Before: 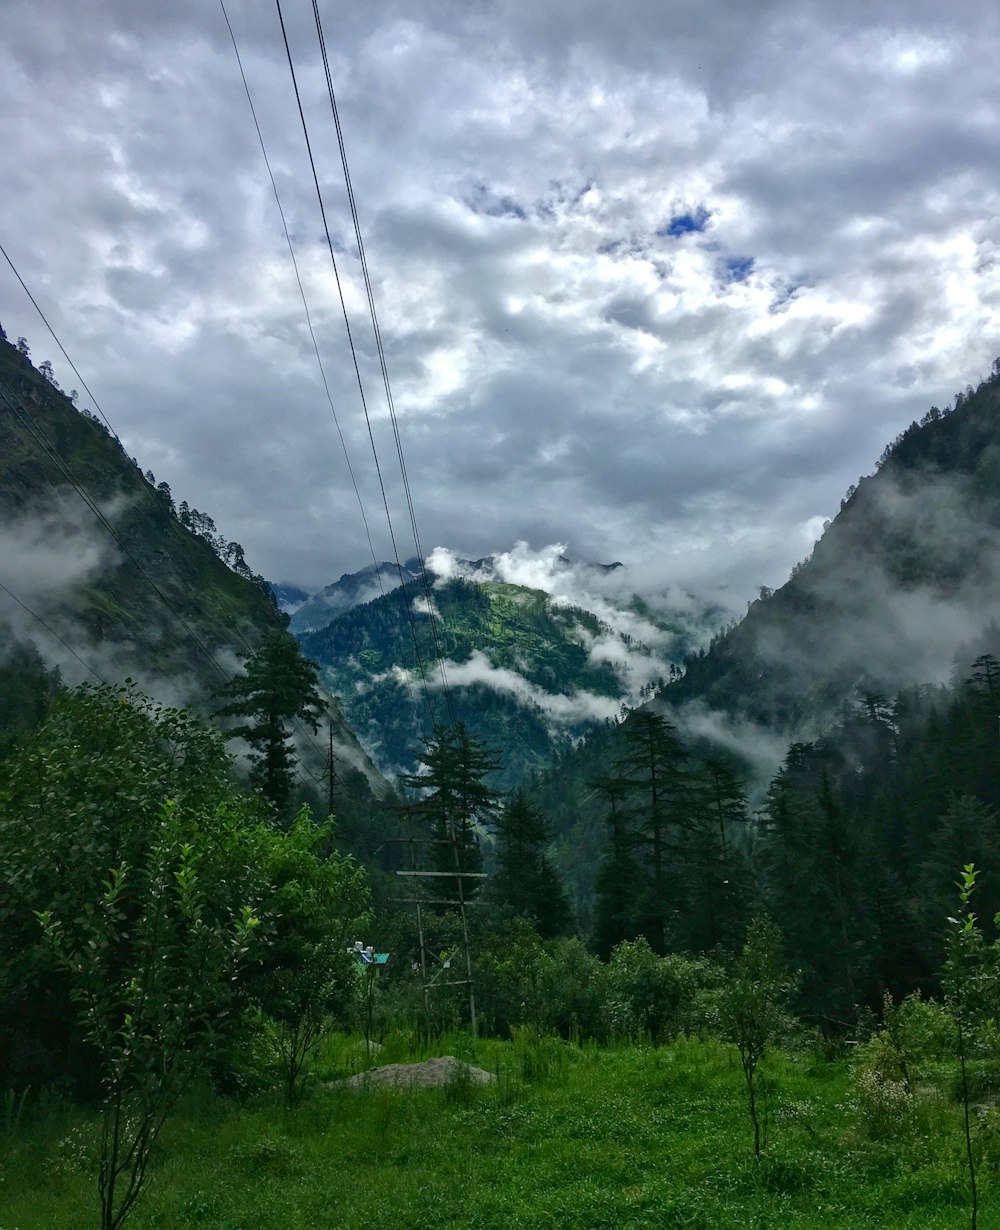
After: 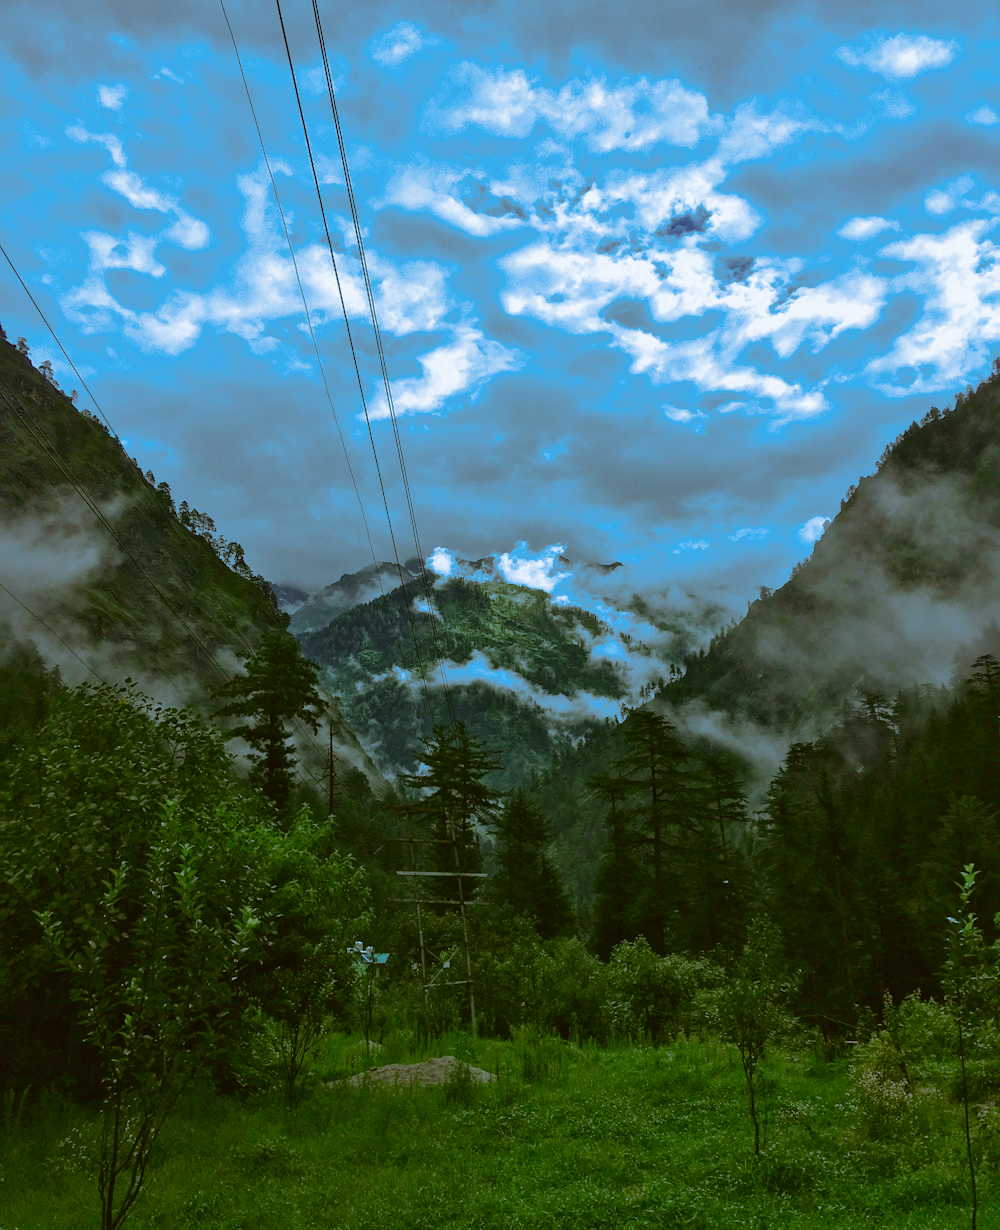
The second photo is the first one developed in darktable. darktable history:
split-toning: shadows › hue 220°, shadows › saturation 0.64, highlights › hue 220°, highlights › saturation 0.64, balance 0, compress 5.22%
color correction: highlights a* -1.43, highlights b* 10.12, shadows a* 0.395, shadows b* 19.35
